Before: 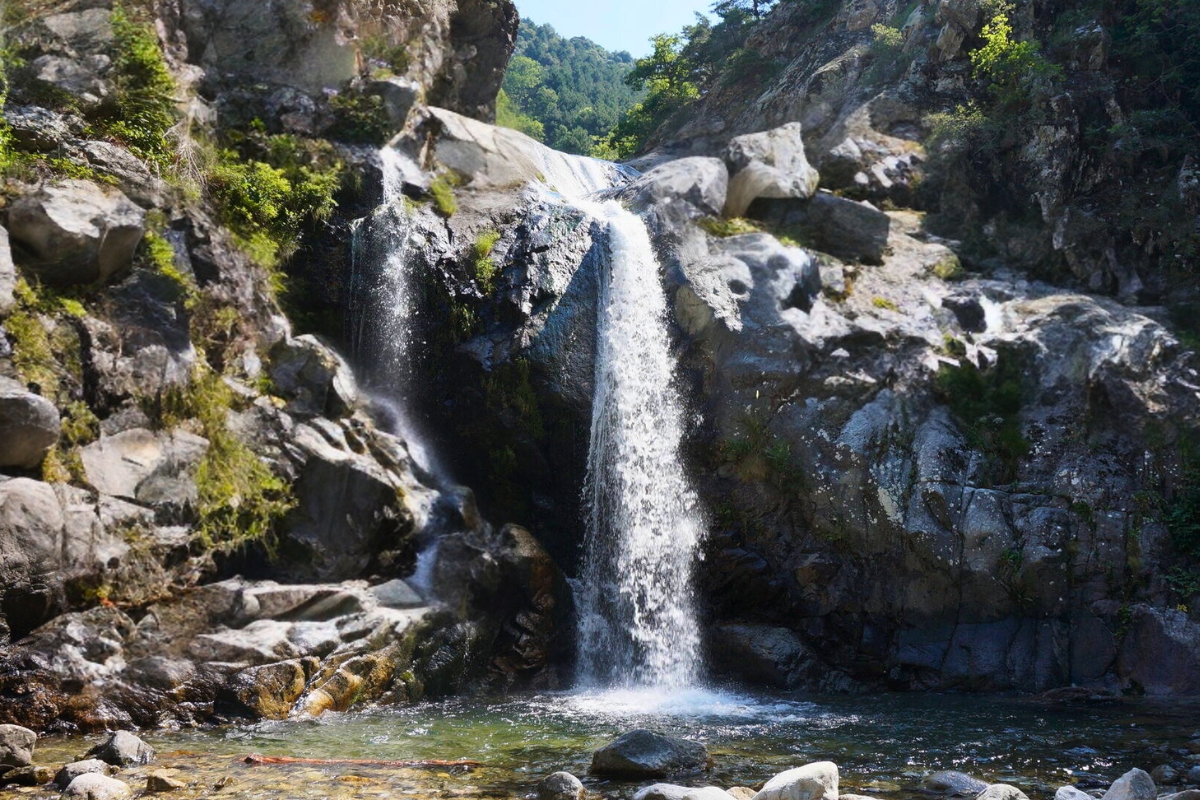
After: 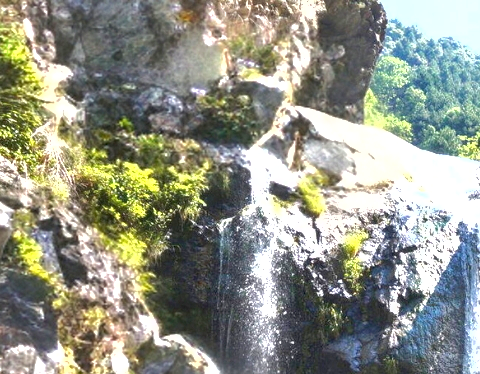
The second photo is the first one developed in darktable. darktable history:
crop and rotate: left 11.011%, top 0.103%, right 48.947%, bottom 53.051%
local contrast: on, module defaults
shadows and highlights: shadows color adjustment 99.16%, highlights color adjustment 0.604%
exposure: black level correction 0, exposure 1.508 EV, compensate highlight preservation false
tone equalizer: on, module defaults
contrast equalizer: octaves 7, y [[0.439, 0.44, 0.442, 0.457, 0.493, 0.498], [0.5 ×6], [0.5 ×6], [0 ×6], [0 ×6]], mix -0.289
